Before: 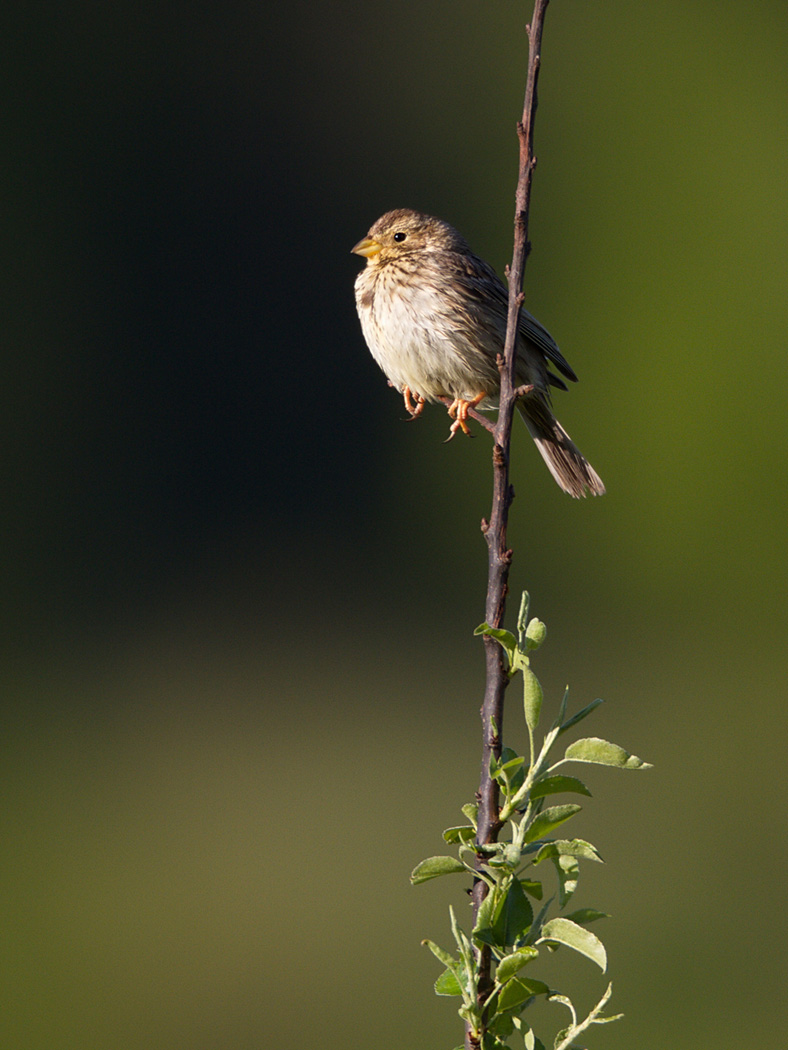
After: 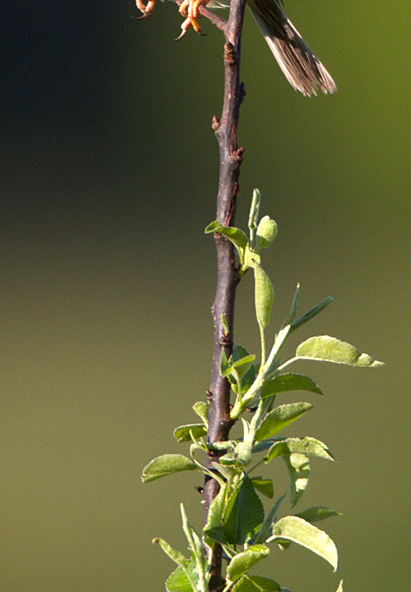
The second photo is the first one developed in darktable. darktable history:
crop: left 34.221%, top 38.326%, right 13.589%, bottom 5.213%
exposure: exposure 0.61 EV, compensate exposure bias true, compensate highlight preservation false
